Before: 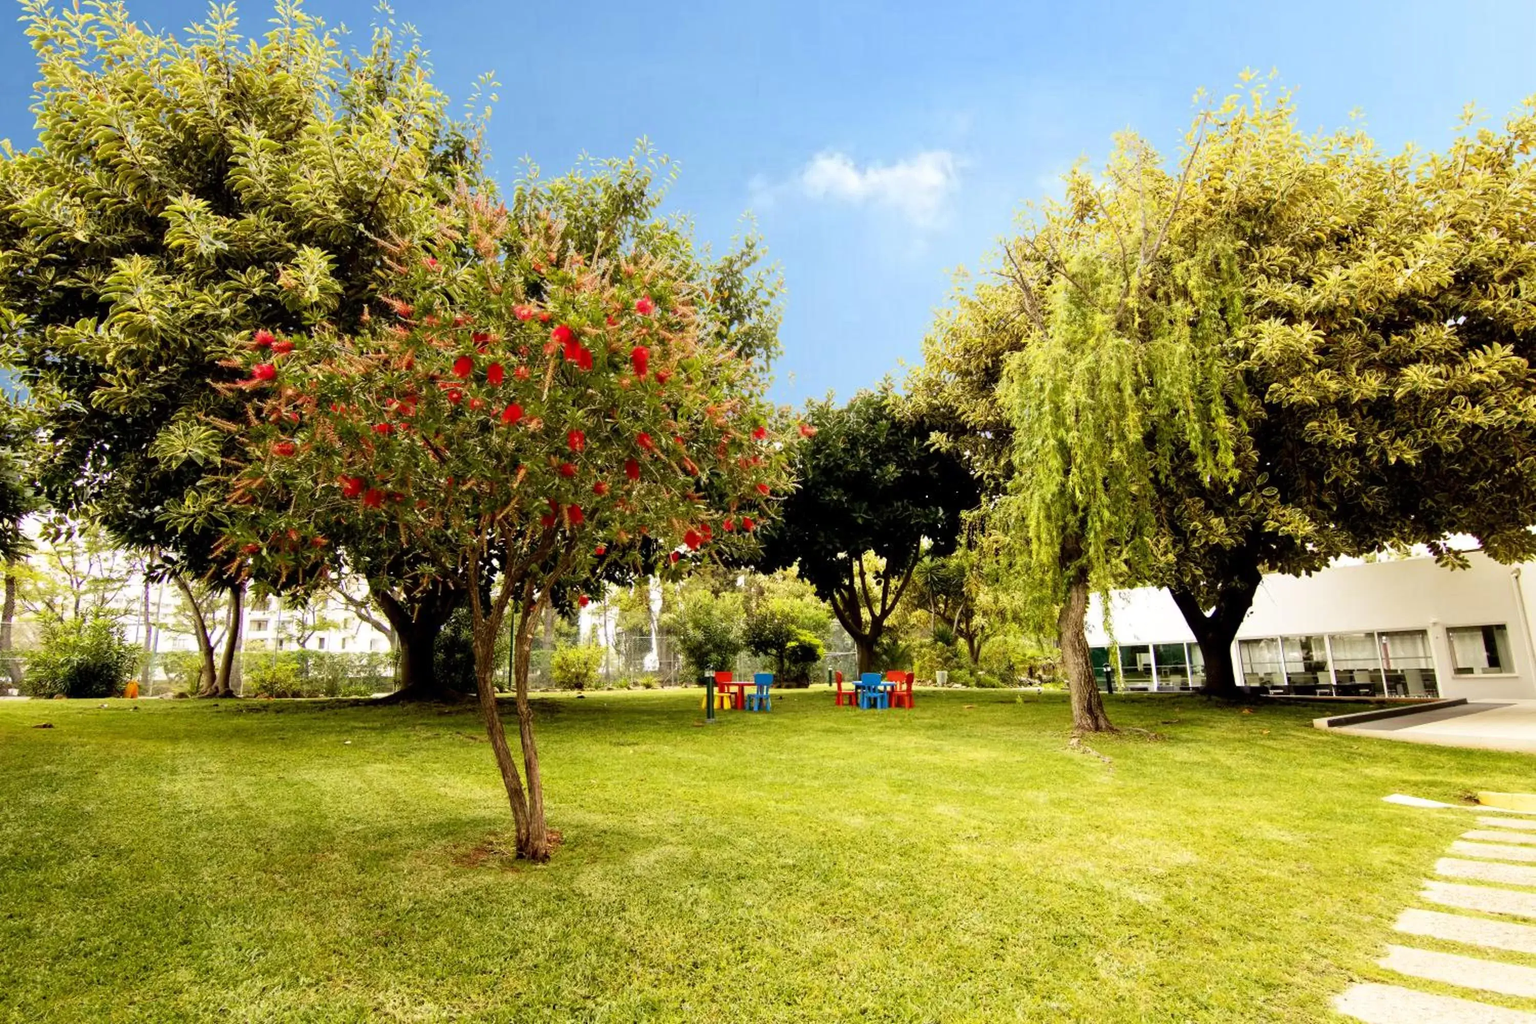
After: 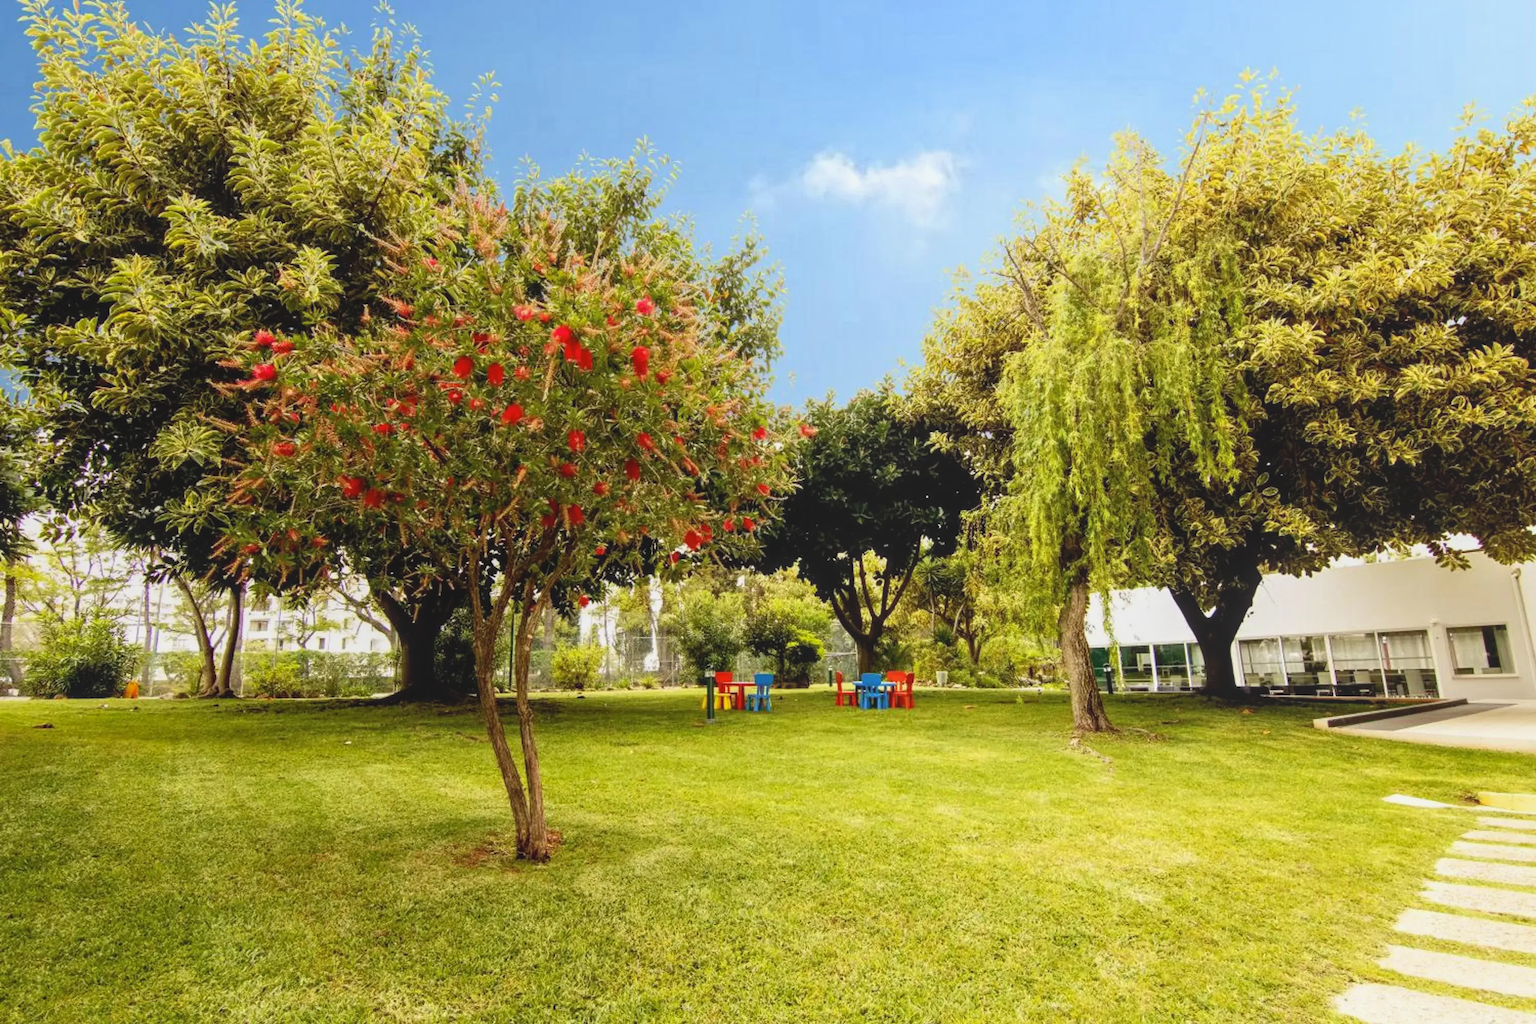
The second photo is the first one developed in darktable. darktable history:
local contrast: highlights 49%, shadows 4%, detail 99%
